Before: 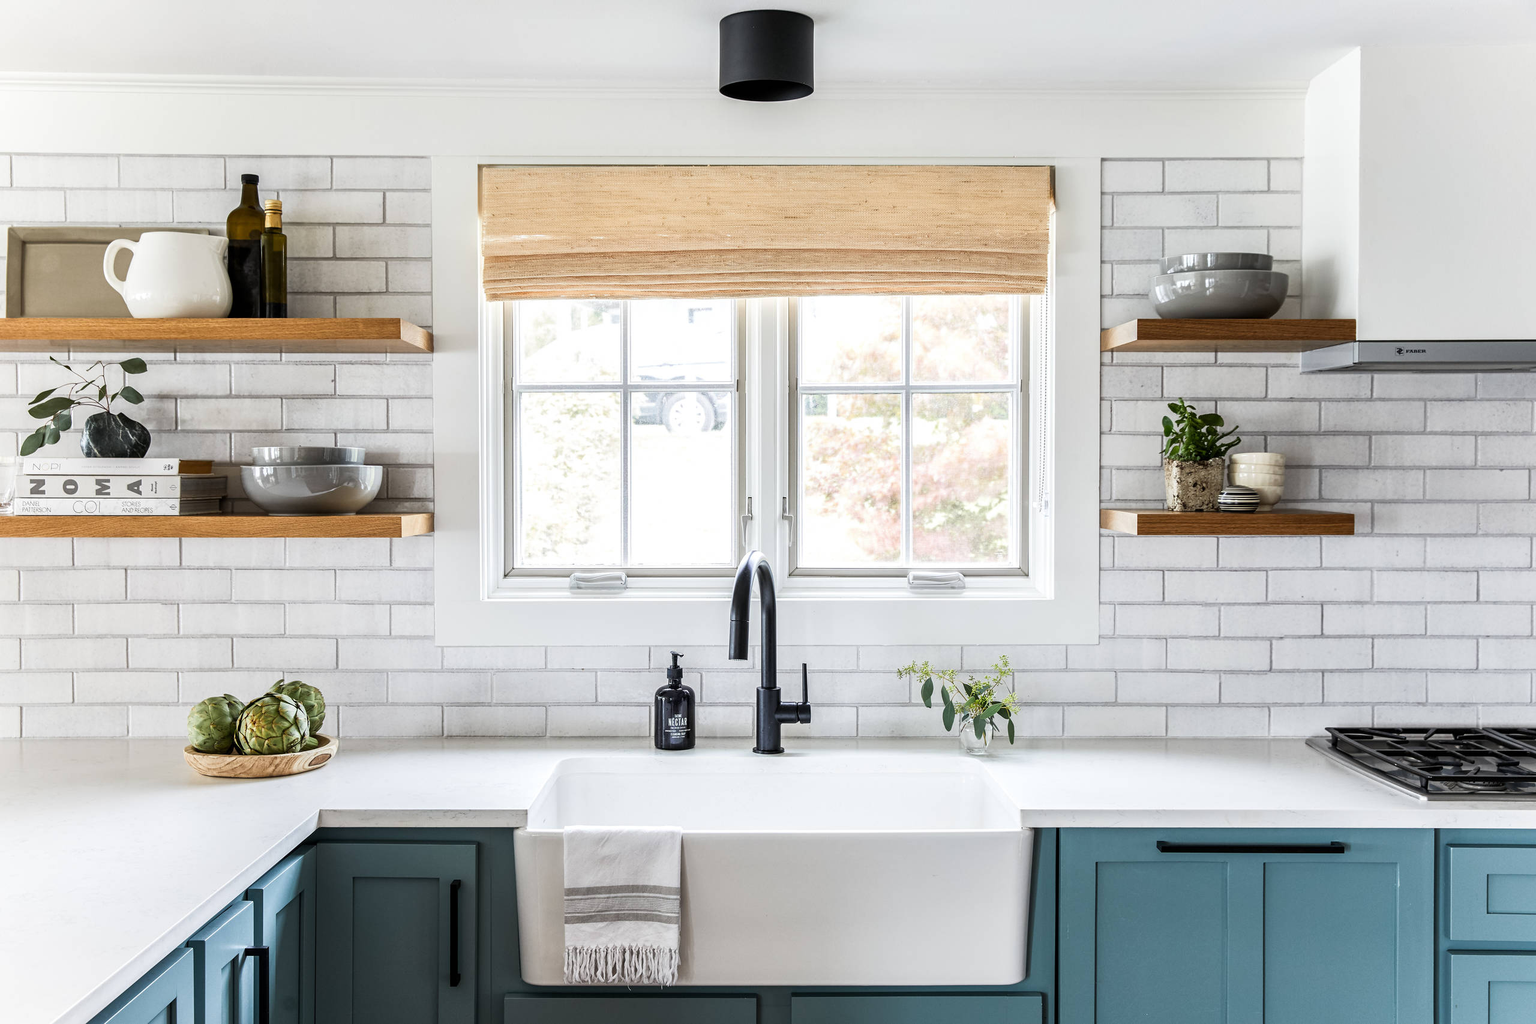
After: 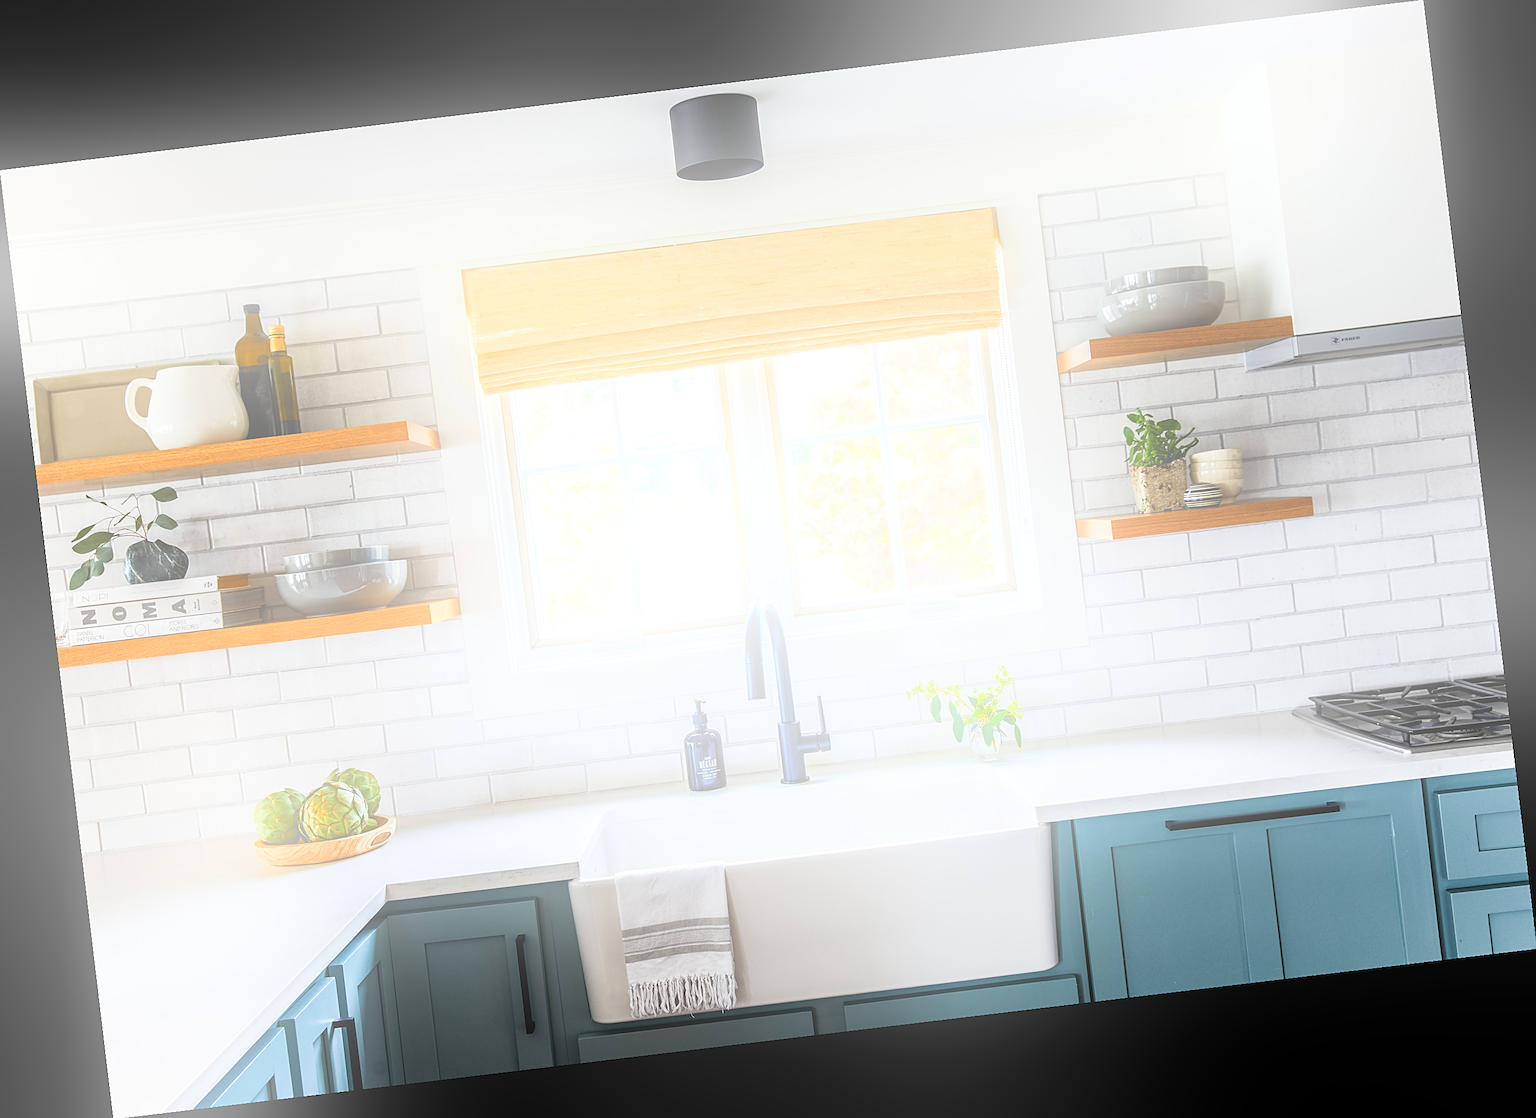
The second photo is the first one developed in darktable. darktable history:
sharpen: on, module defaults
rotate and perspective: rotation -6.83°, automatic cropping off
bloom: size 40%
